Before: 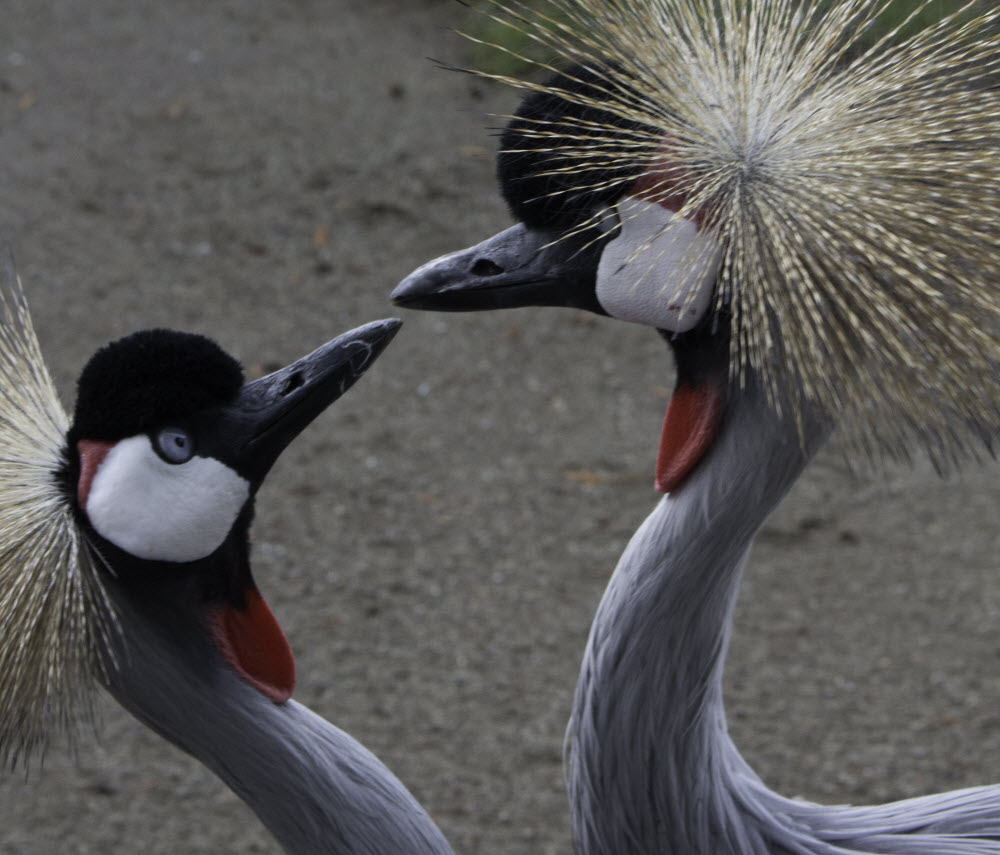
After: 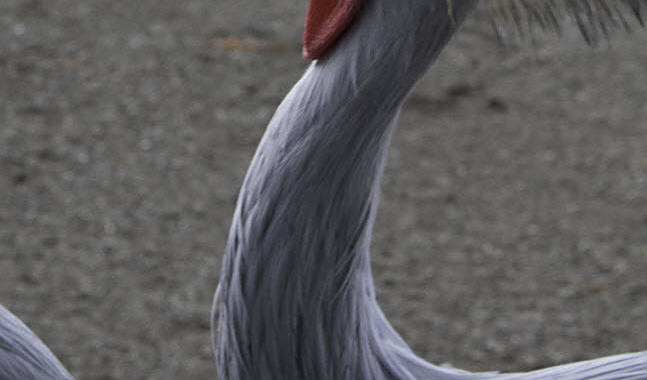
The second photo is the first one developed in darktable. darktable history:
sharpen: on, module defaults
crop and rotate: left 35.283%, top 50.689%, bottom 4.85%
